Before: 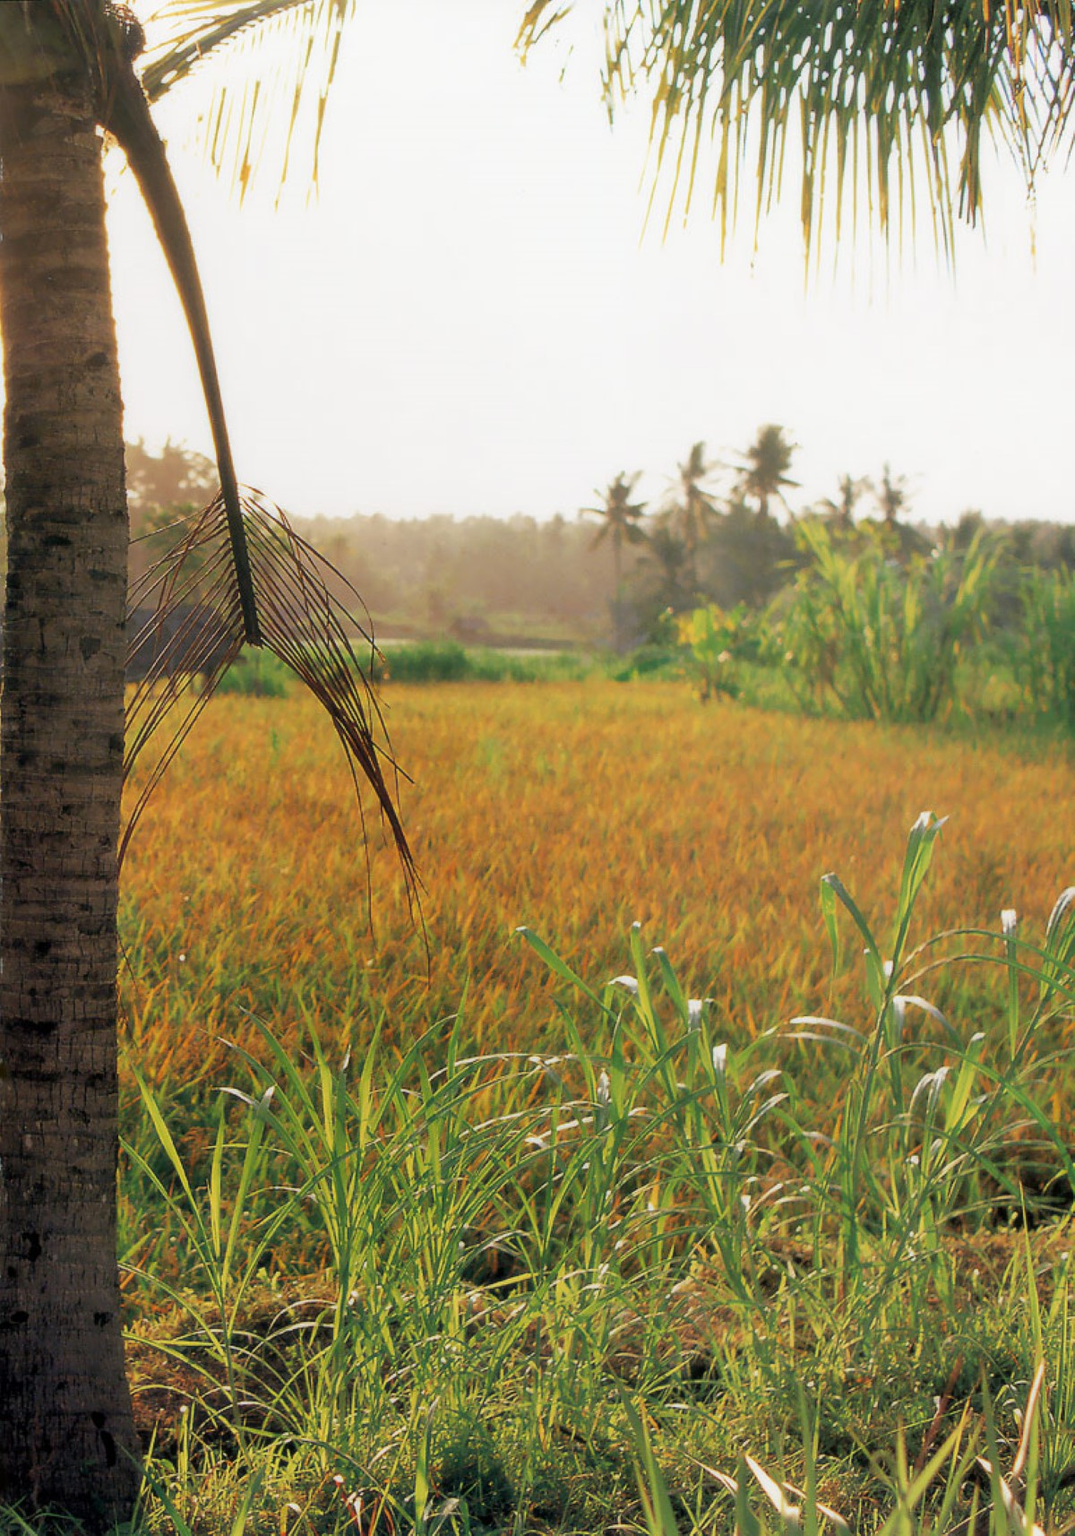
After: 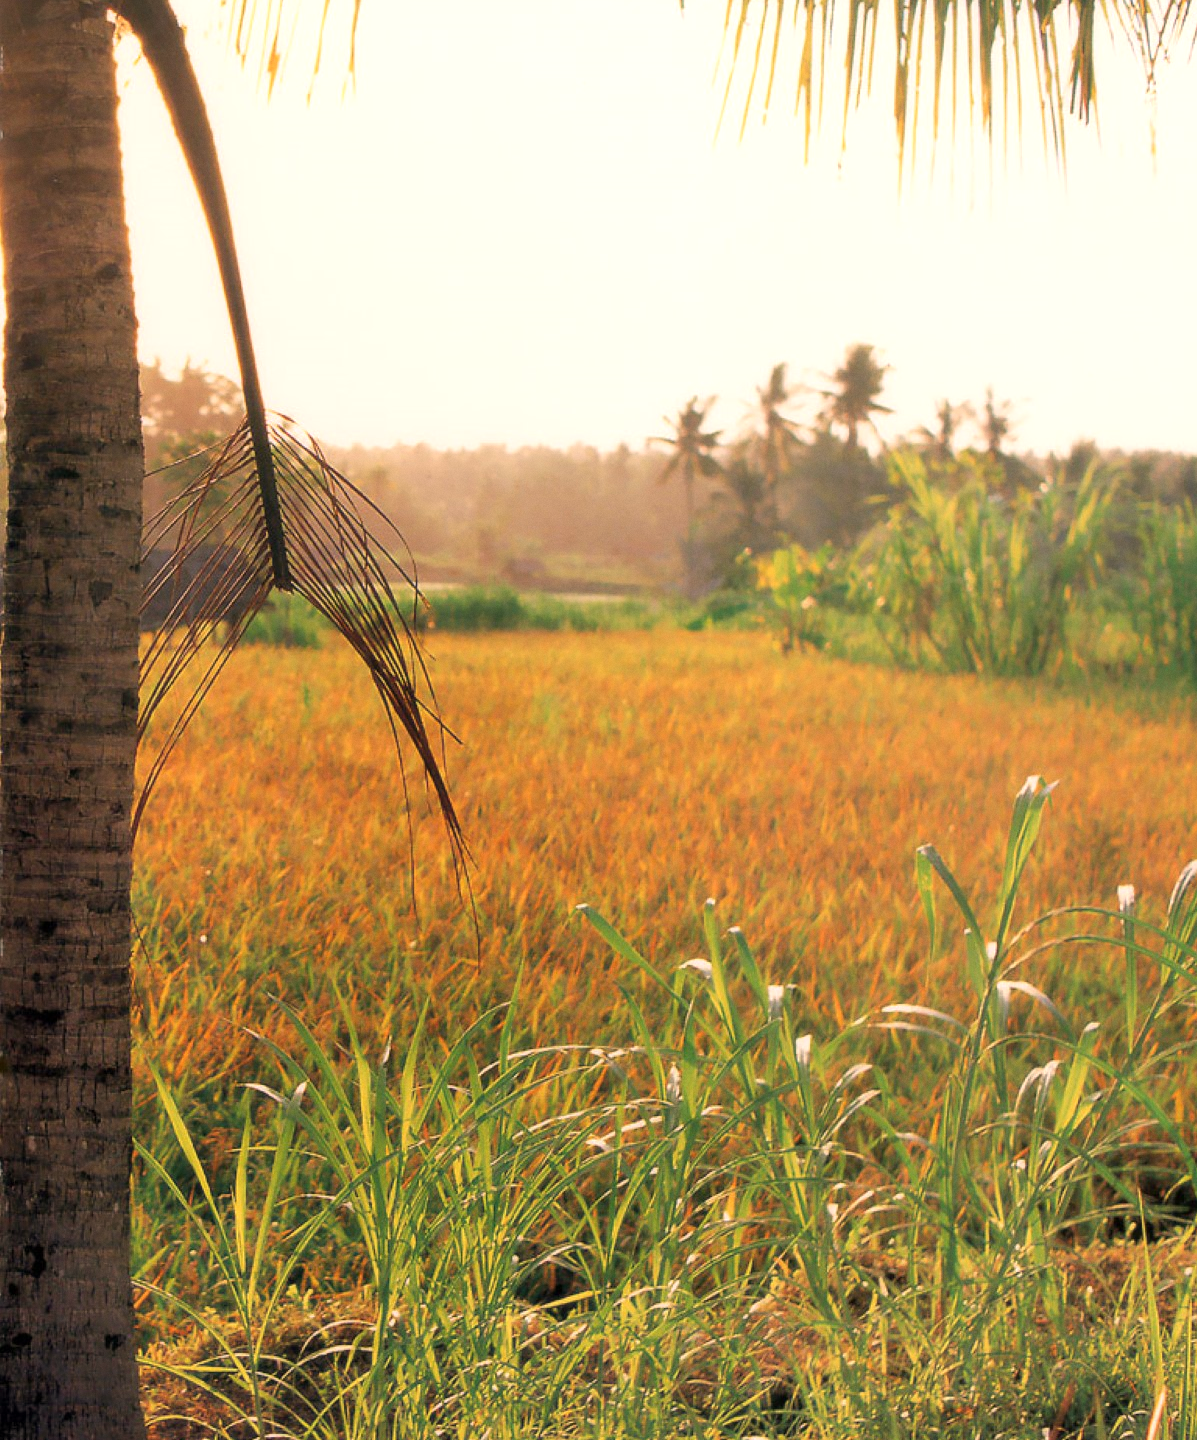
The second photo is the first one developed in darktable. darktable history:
crop: top 7.625%, bottom 8.027%
white balance: red 1.127, blue 0.943
exposure: exposure 0.178 EV, compensate exposure bias true, compensate highlight preservation false
grain: coarseness 0.09 ISO, strength 10%
